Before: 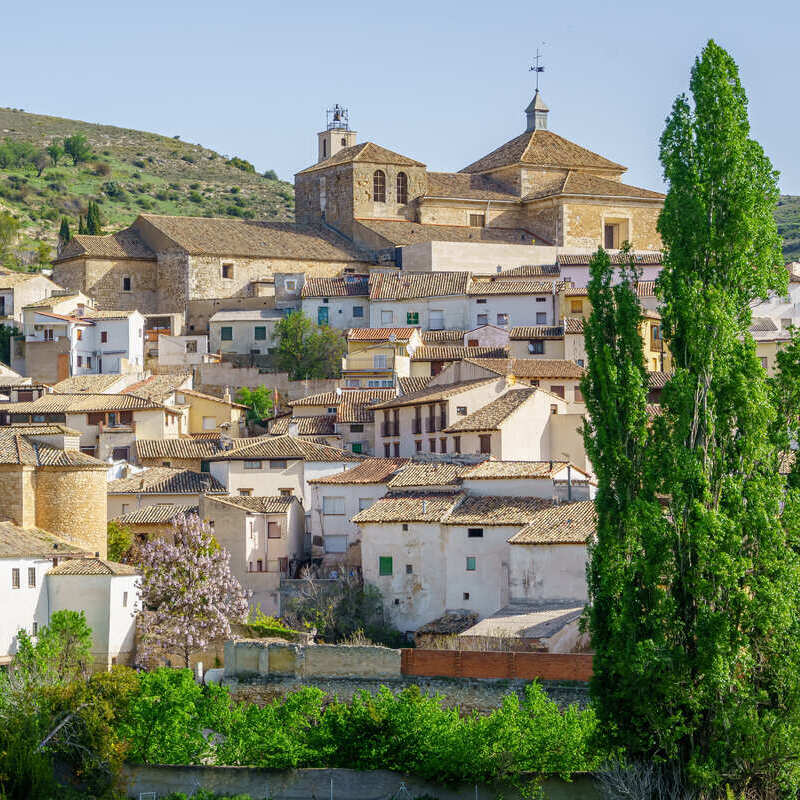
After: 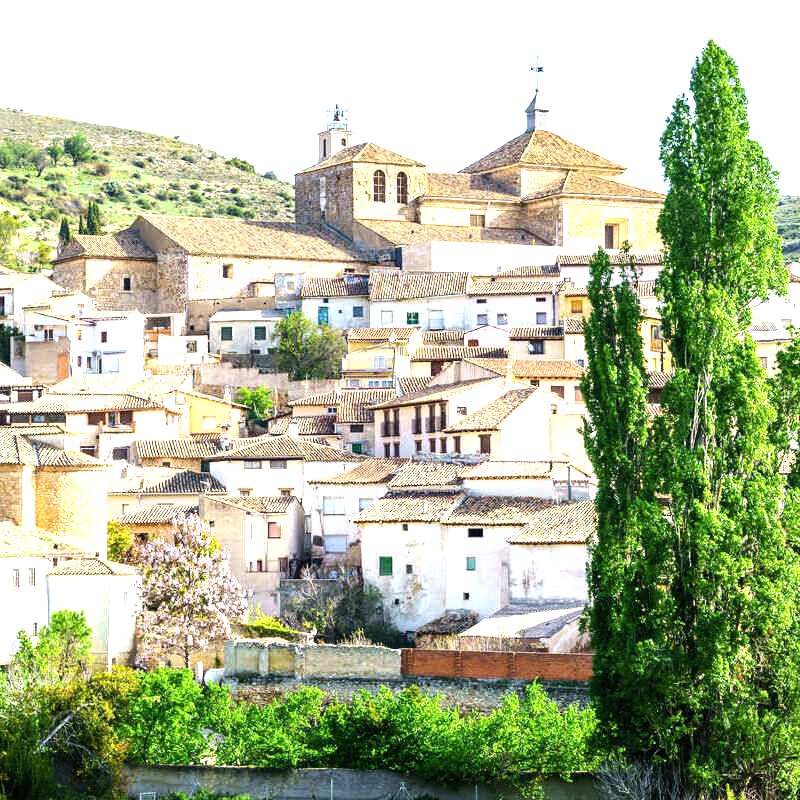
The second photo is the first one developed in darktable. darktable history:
tone equalizer: -8 EV -0.75 EV, -7 EV -0.7 EV, -6 EV -0.6 EV, -5 EV -0.4 EV, -3 EV 0.4 EV, -2 EV 0.6 EV, -1 EV 0.7 EV, +0 EV 0.75 EV, edges refinement/feathering 500, mask exposure compensation -1.57 EV, preserve details no
exposure: black level correction 0, exposure 0.95 EV, compensate exposure bias true, compensate highlight preservation false
